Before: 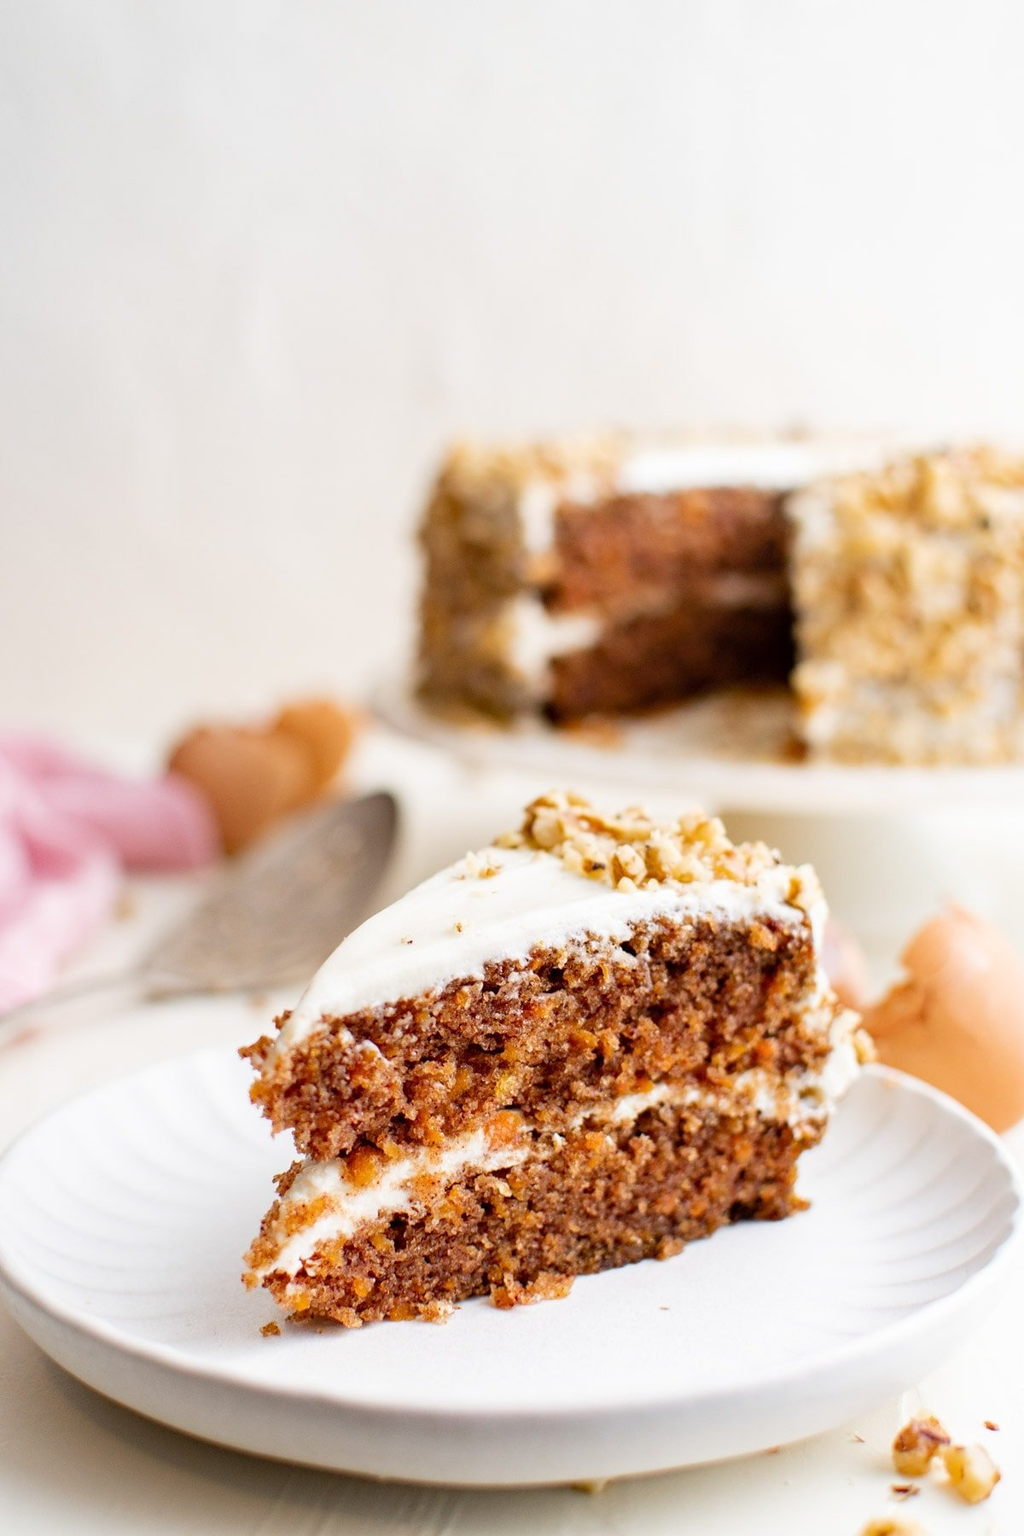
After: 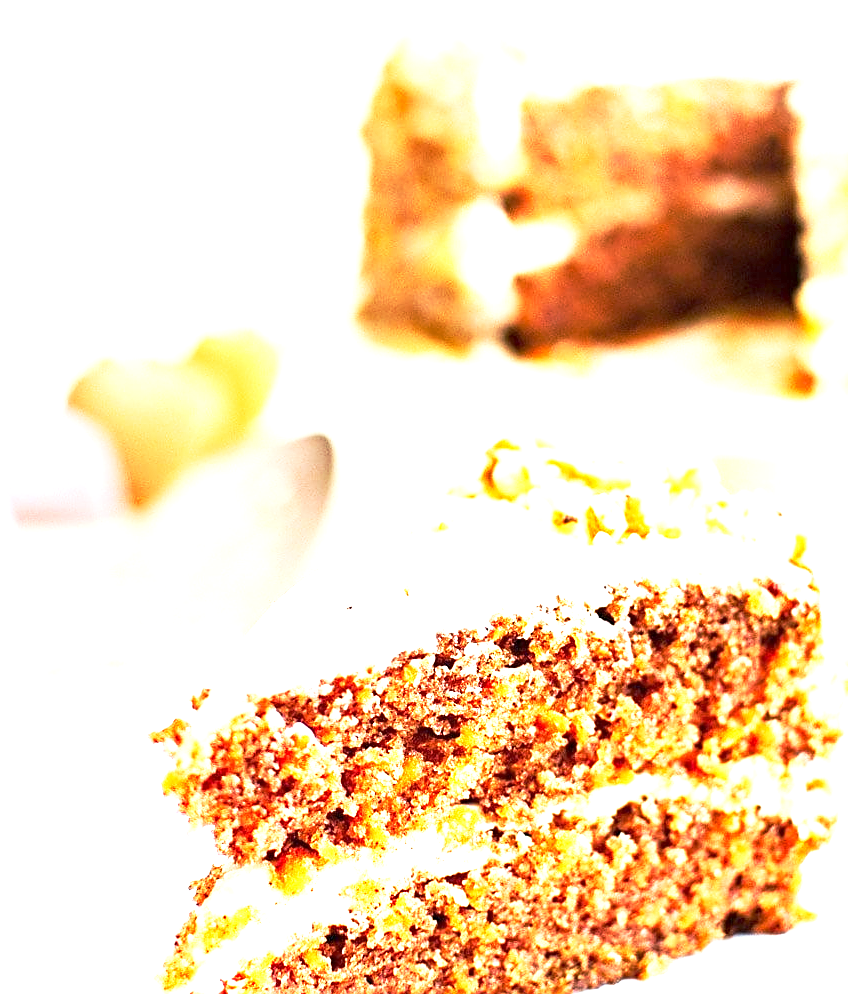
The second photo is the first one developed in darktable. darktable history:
crop: left 10.936%, top 27.594%, right 18.32%, bottom 17.159%
sharpen: on, module defaults
base curve: curves: ch0 [(0, 0) (0.257, 0.25) (0.482, 0.586) (0.757, 0.871) (1, 1)], preserve colors none
exposure: exposure 1.994 EV, compensate exposure bias true, compensate highlight preservation false
